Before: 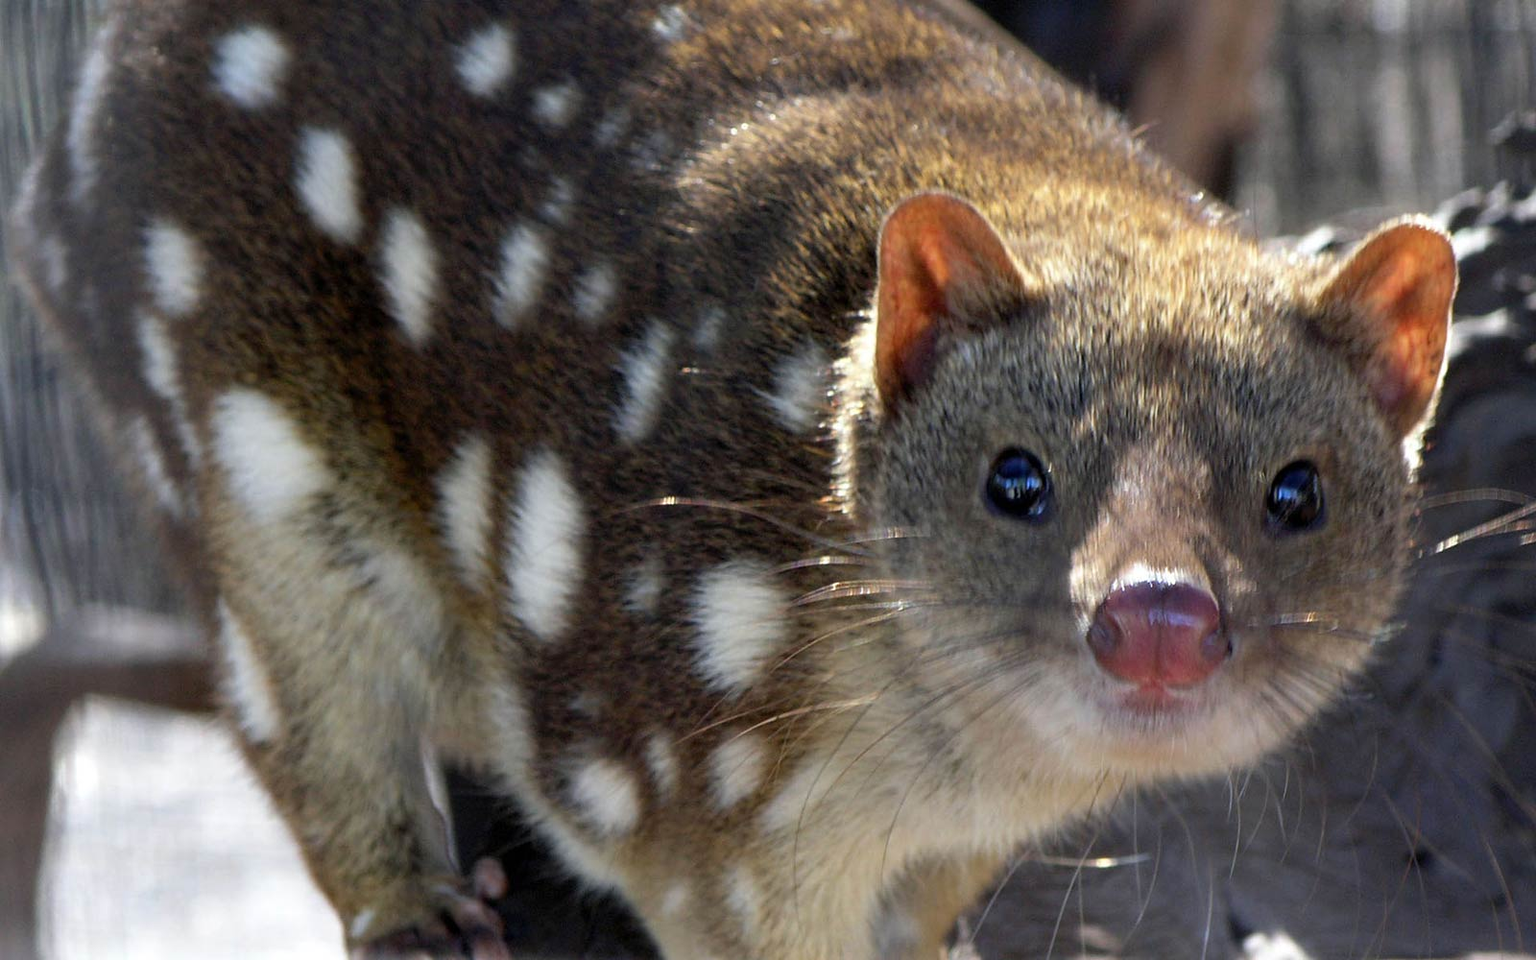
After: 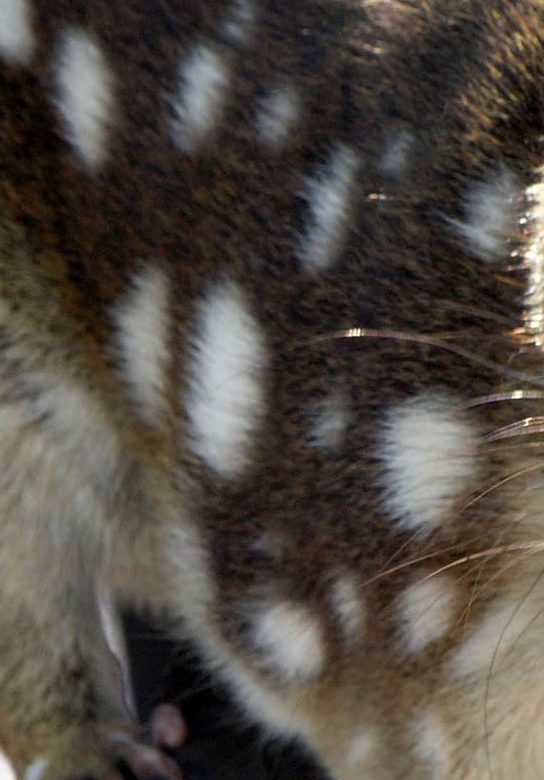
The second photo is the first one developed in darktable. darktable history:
crop and rotate: left 21.446%, top 18.954%, right 44.511%, bottom 2.985%
